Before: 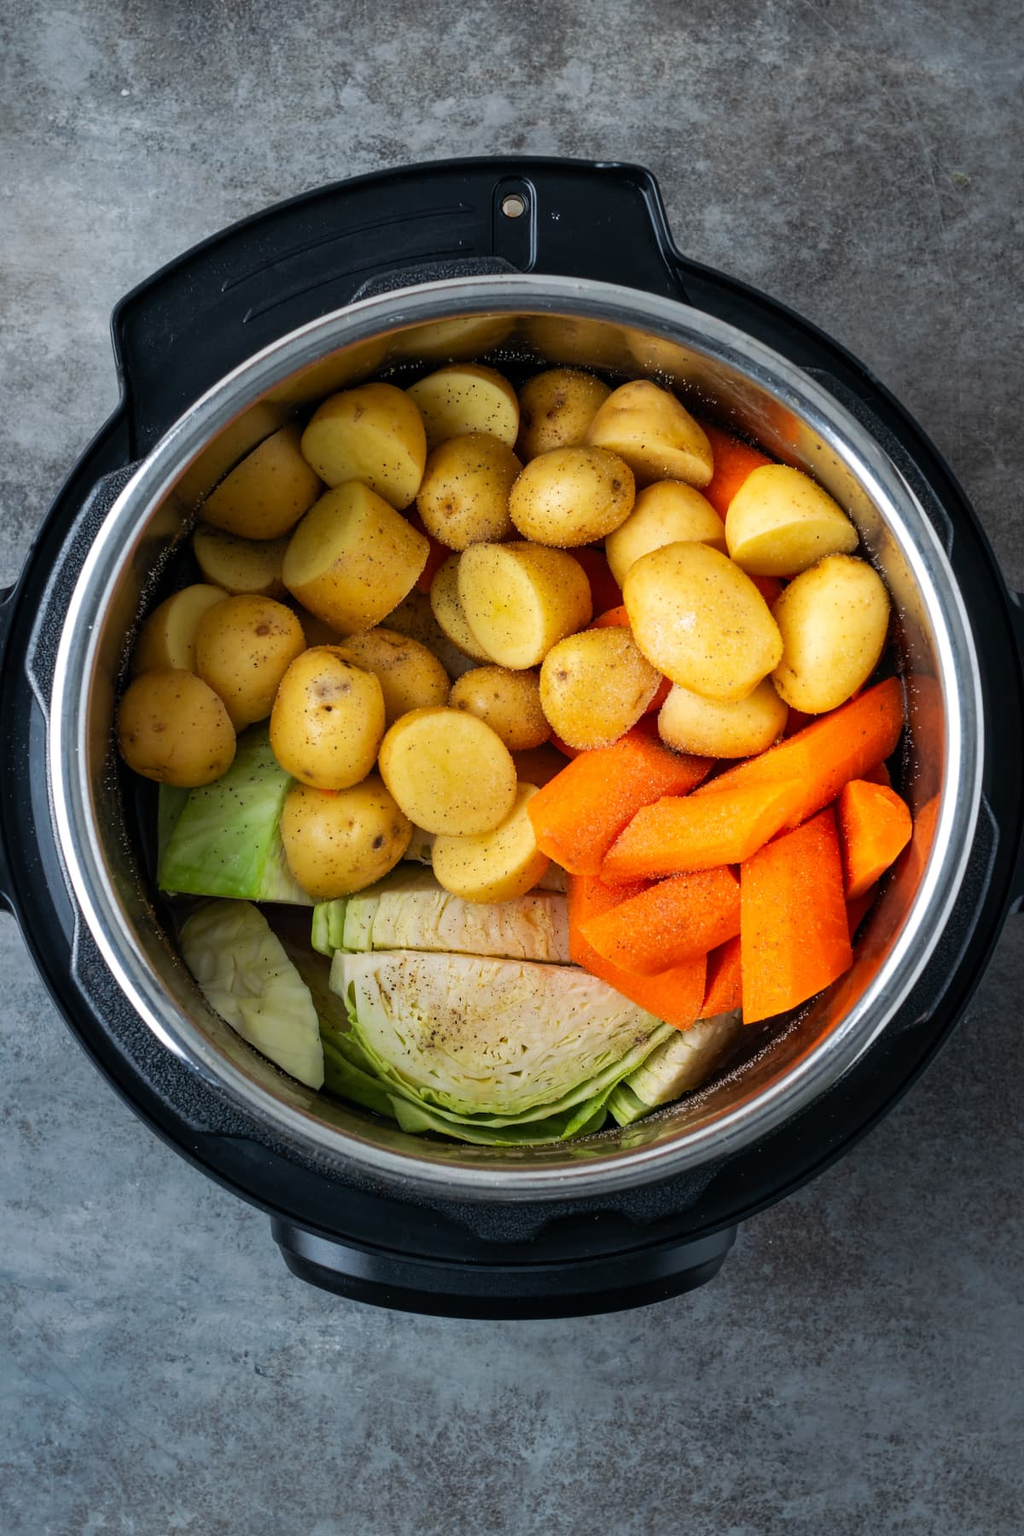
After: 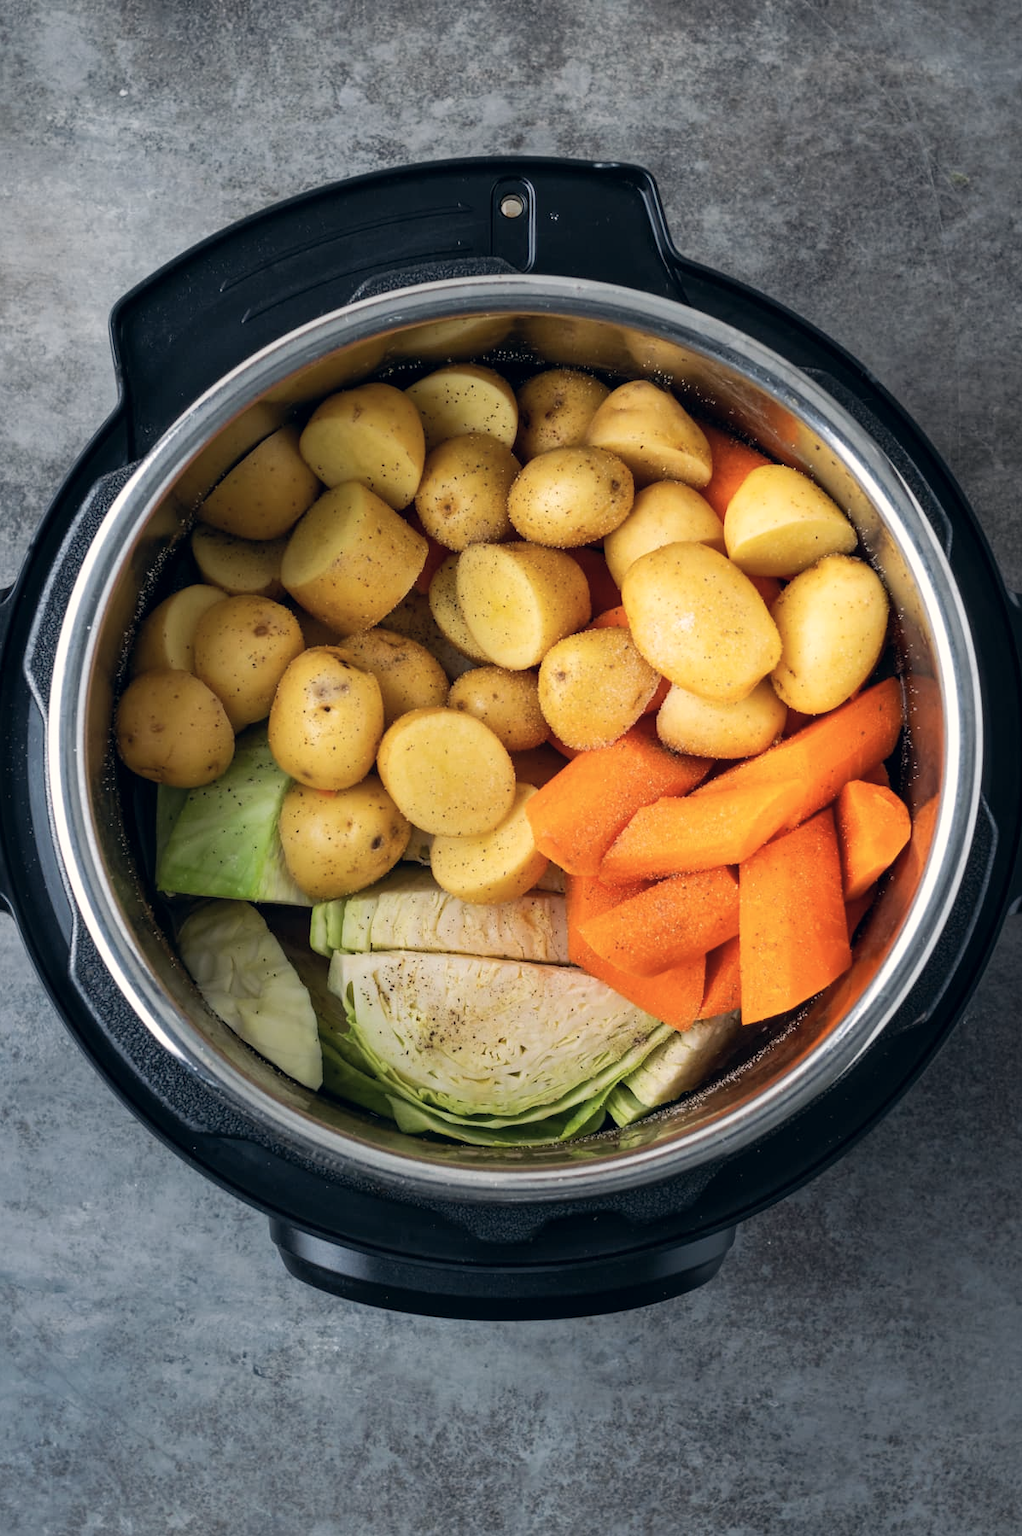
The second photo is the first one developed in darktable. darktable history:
crop and rotate: left 0.167%, bottom 0.002%
color correction: highlights a* 2.82, highlights b* 5, shadows a* -1.78, shadows b* -4.93, saturation 0.802
base curve: curves: ch0 [(0, 0) (0.472, 0.508) (1, 1)]
